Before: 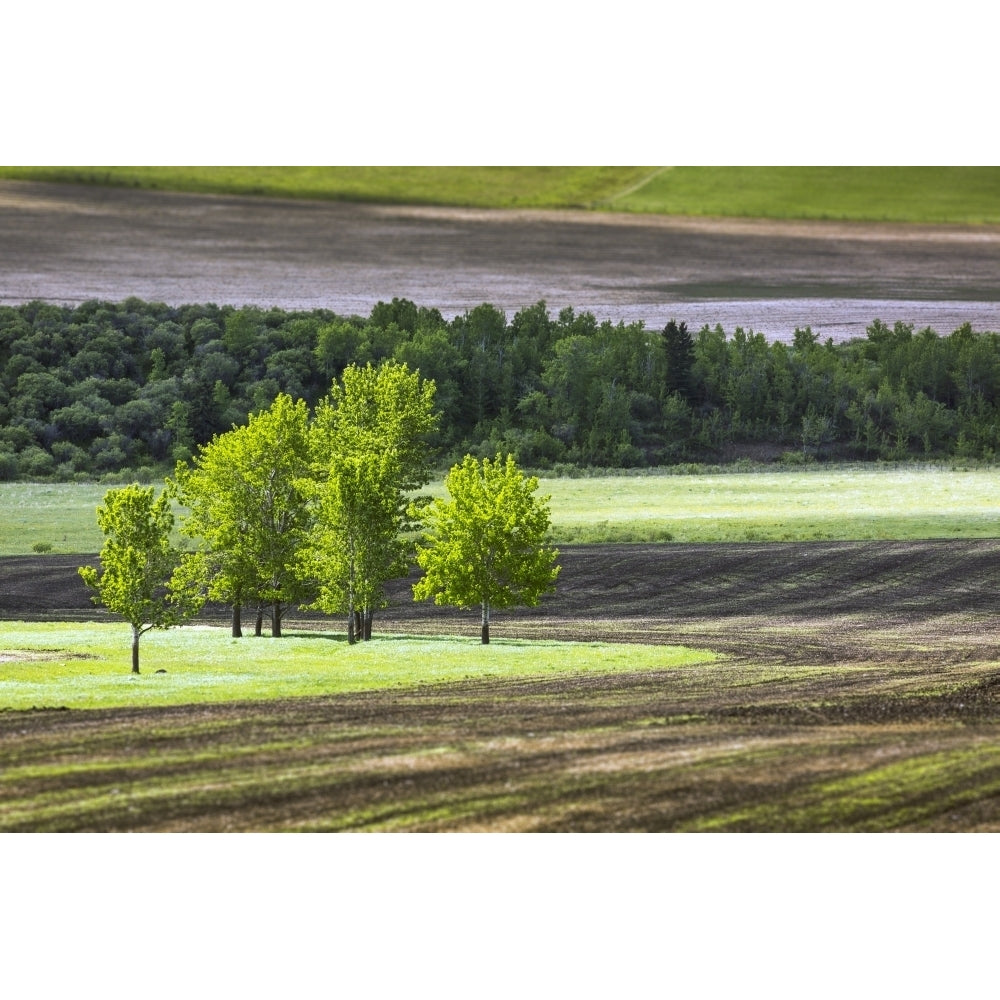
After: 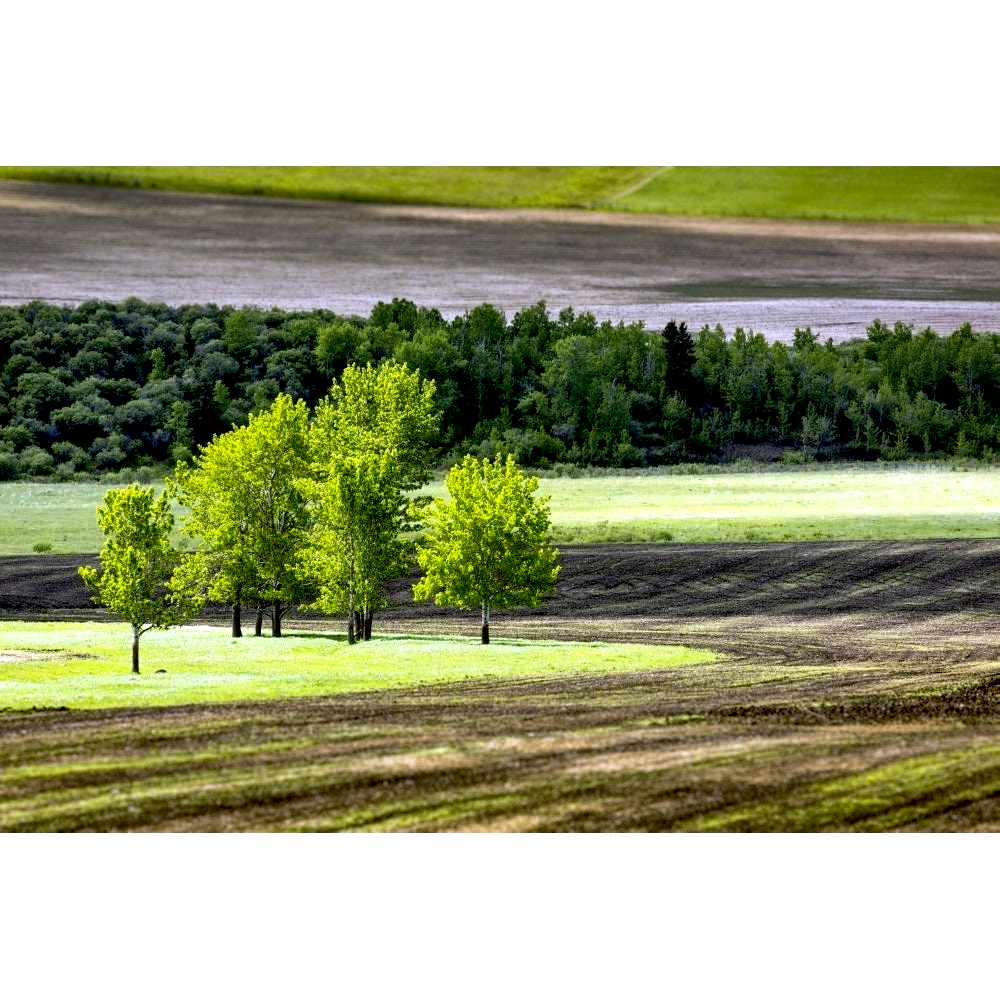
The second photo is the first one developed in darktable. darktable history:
exposure: black level correction 0.031, exposure 0.327 EV, compensate highlight preservation false
color correction: highlights b* 0.022
